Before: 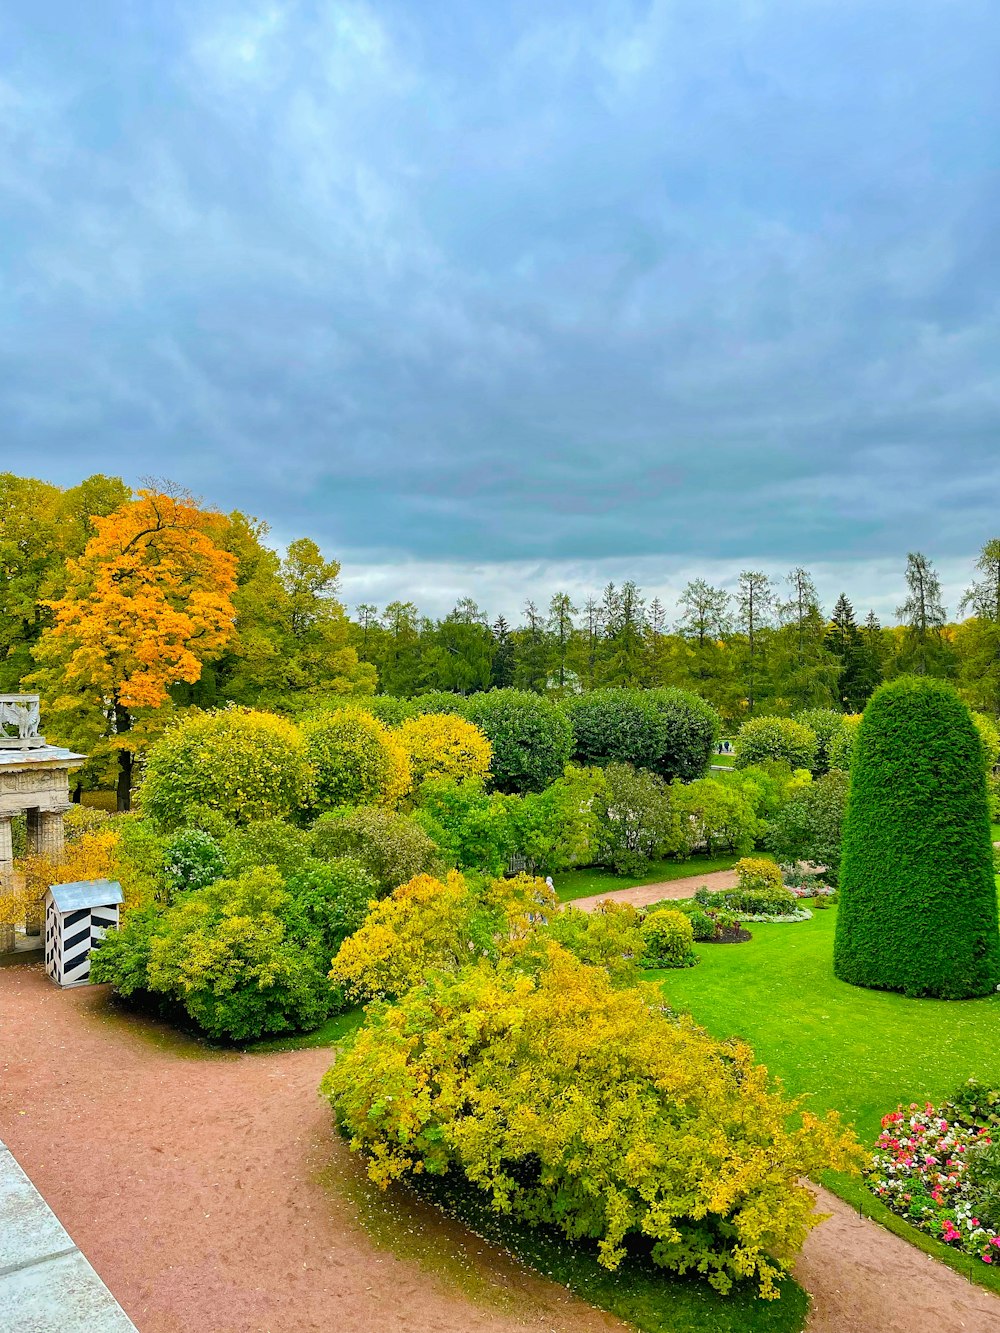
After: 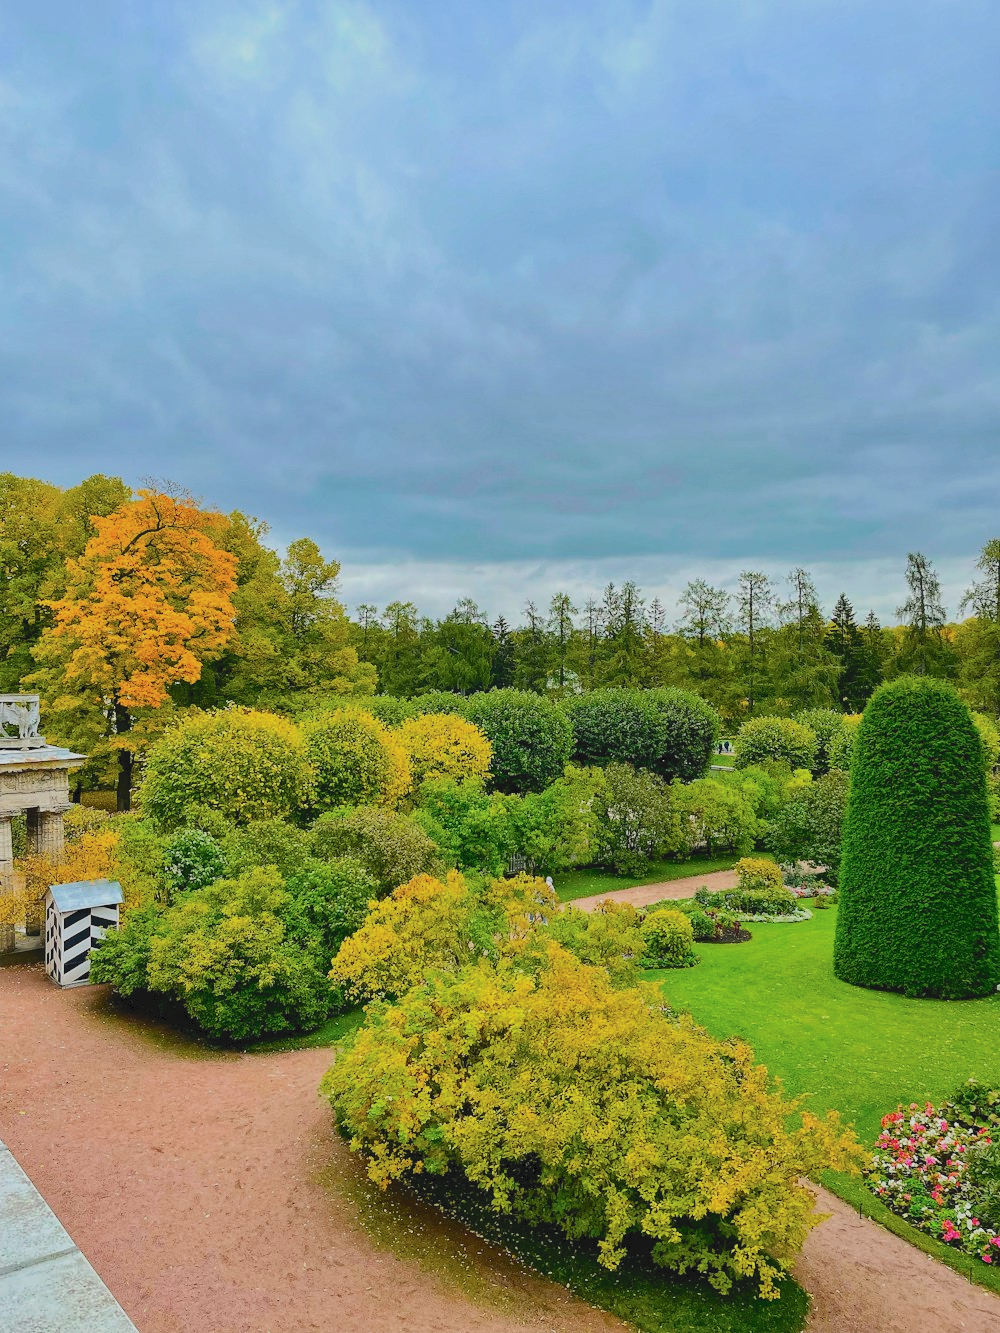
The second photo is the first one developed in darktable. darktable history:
tone curve: curves: ch0 [(0, 0) (0.003, 0.068) (0.011, 0.079) (0.025, 0.092) (0.044, 0.107) (0.069, 0.121) (0.1, 0.134) (0.136, 0.16) (0.177, 0.198) (0.224, 0.242) (0.277, 0.312) (0.335, 0.384) (0.399, 0.461) (0.468, 0.539) (0.543, 0.622) (0.623, 0.691) (0.709, 0.763) (0.801, 0.833) (0.898, 0.909) (1, 1)], color space Lab, independent channels, preserve colors none
exposure: exposure -0.59 EV, compensate exposure bias true, compensate highlight preservation false
